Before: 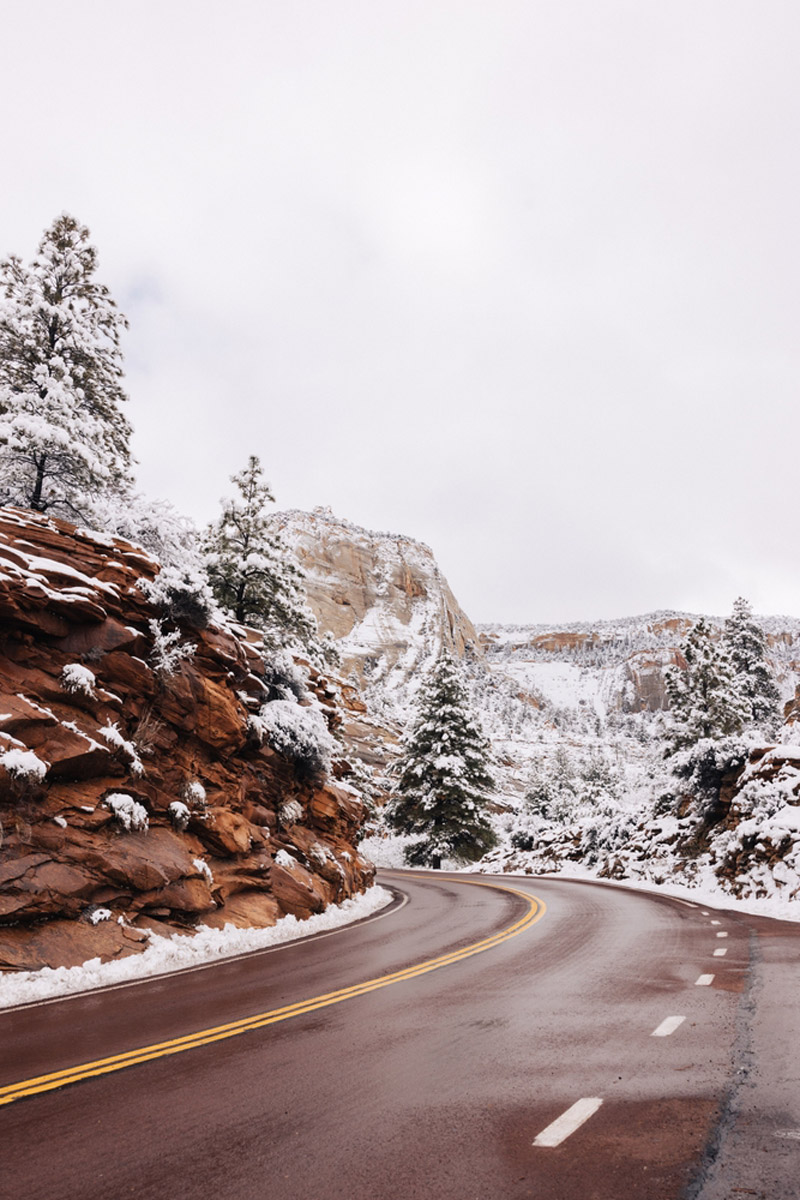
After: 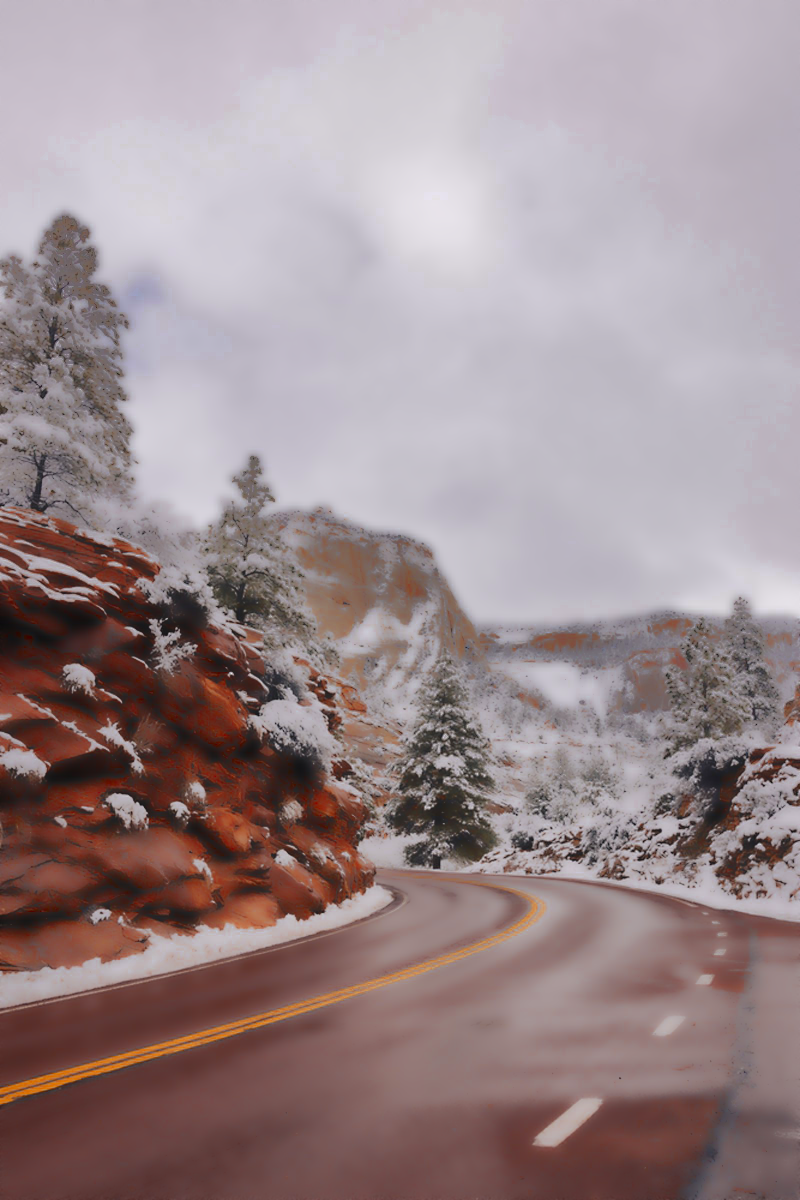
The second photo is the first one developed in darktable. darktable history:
rgb levels: preserve colors max RGB
color zones: curves: ch0 [(0, 0.363) (0.128, 0.373) (0.25, 0.5) (0.402, 0.407) (0.521, 0.525) (0.63, 0.559) (0.729, 0.662) (0.867, 0.471)]; ch1 [(0, 0.515) (0.136, 0.618) (0.25, 0.5) (0.378, 0) (0.516, 0) (0.622, 0.593) (0.737, 0.819) (0.87, 0.593)]; ch2 [(0, 0.529) (0.128, 0.471) (0.282, 0.451) (0.386, 0.662) (0.516, 0.525) (0.633, 0.554) (0.75, 0.62) (0.875, 0.441)]
shadows and highlights: shadows 38.43, highlights -74.54
lowpass: radius 4, soften with bilateral filter, unbound 0
